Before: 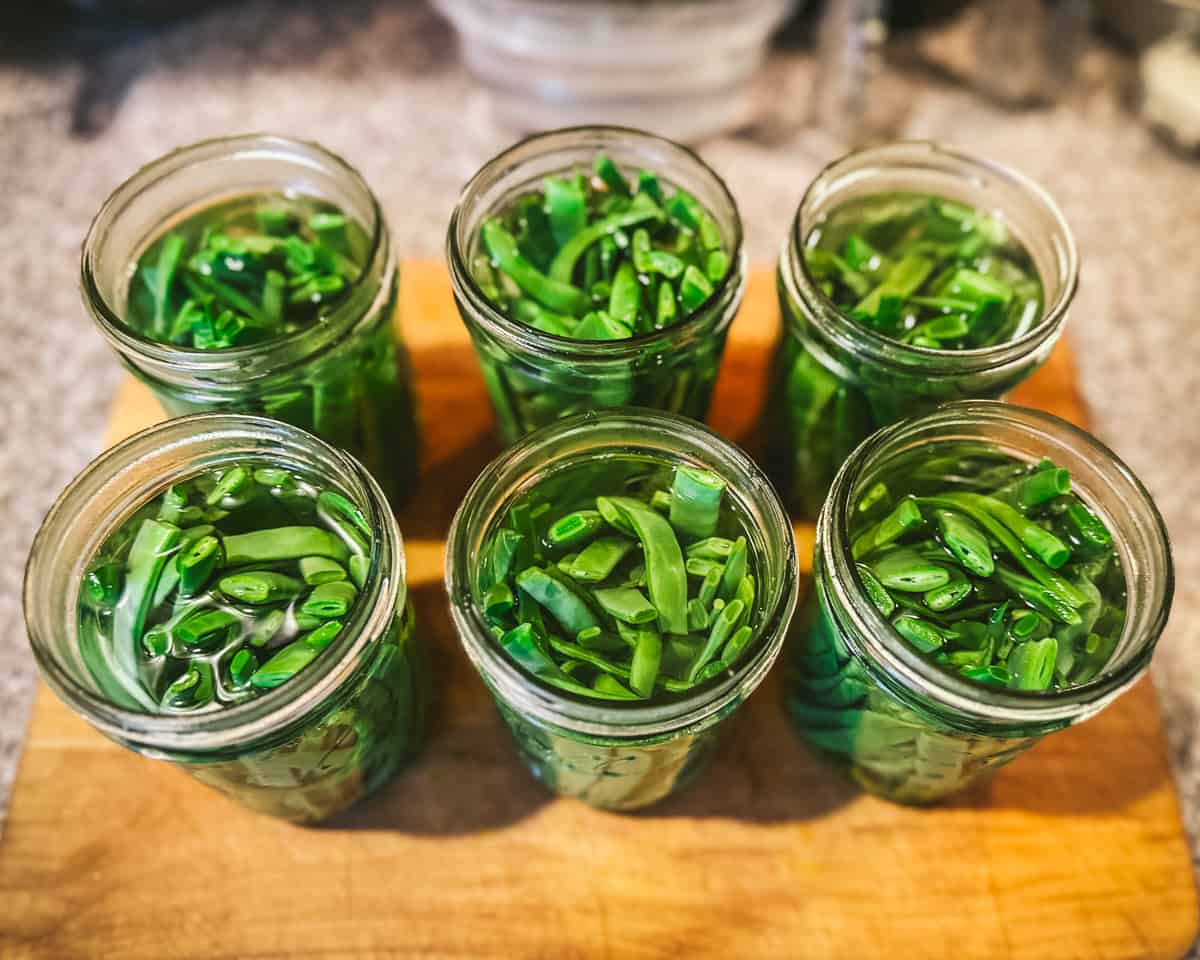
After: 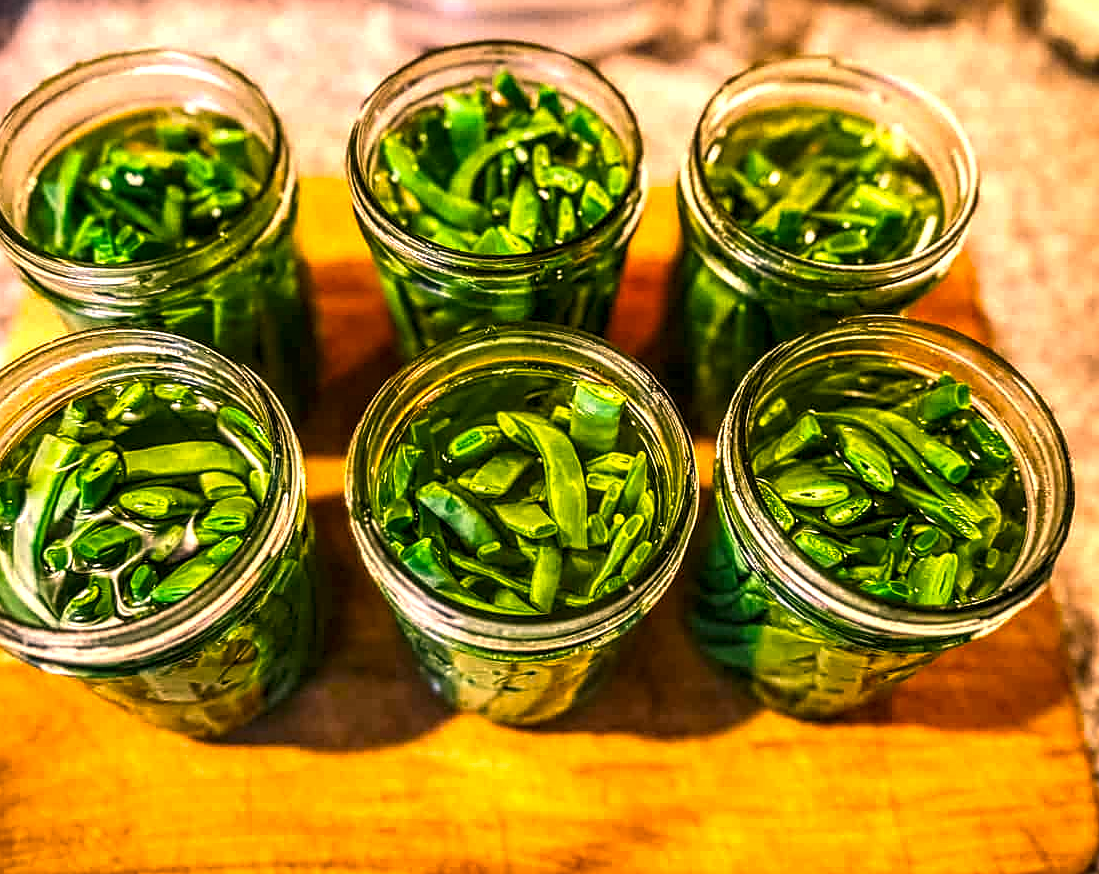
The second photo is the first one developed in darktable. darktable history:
crop and rotate: left 8.406%, top 8.949%
local contrast: detail 150%
color correction: highlights a* 20.69, highlights b* 19.77
color balance rgb: perceptual saturation grading › global saturation 30.296%, perceptual brilliance grading › global brilliance 14.611%, perceptual brilliance grading › shadows -35.426%, global vibrance 20.343%
sharpen: on, module defaults
